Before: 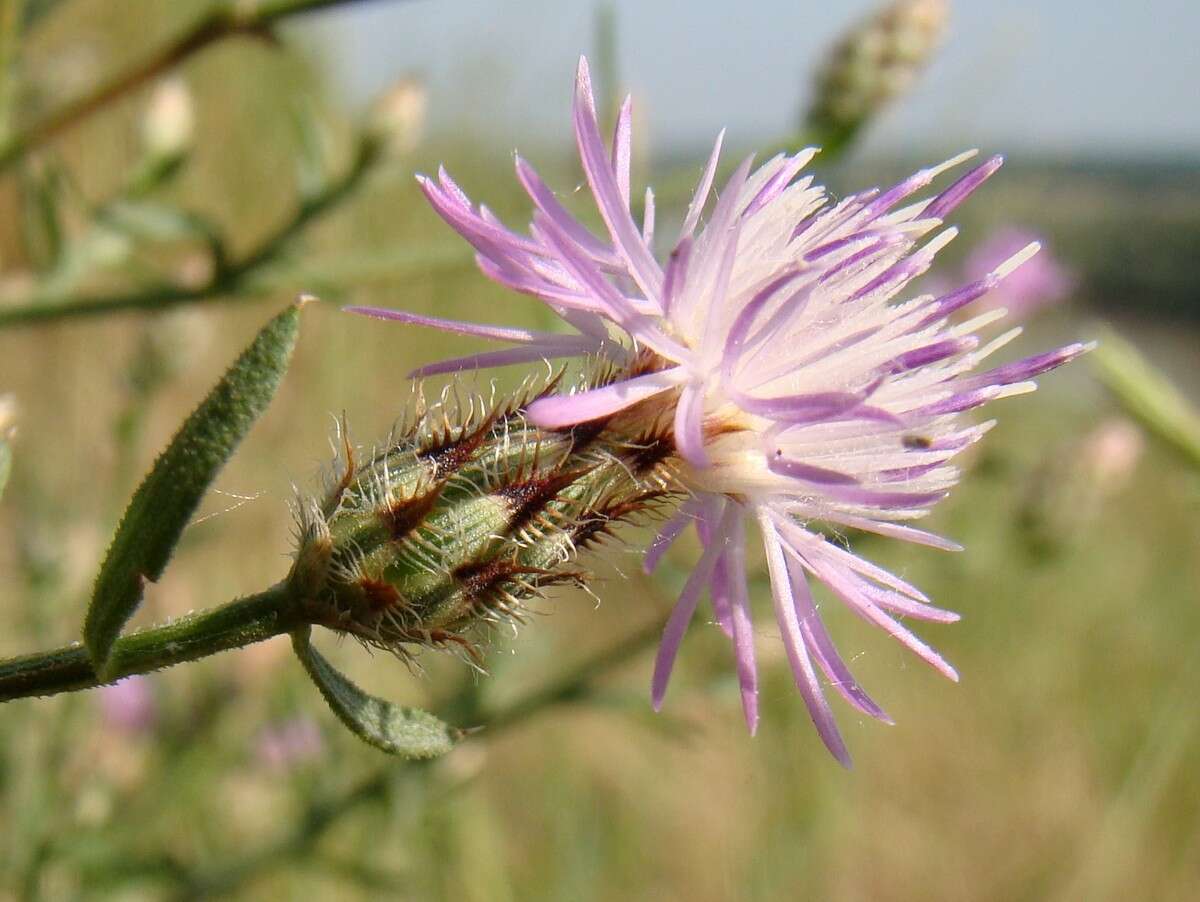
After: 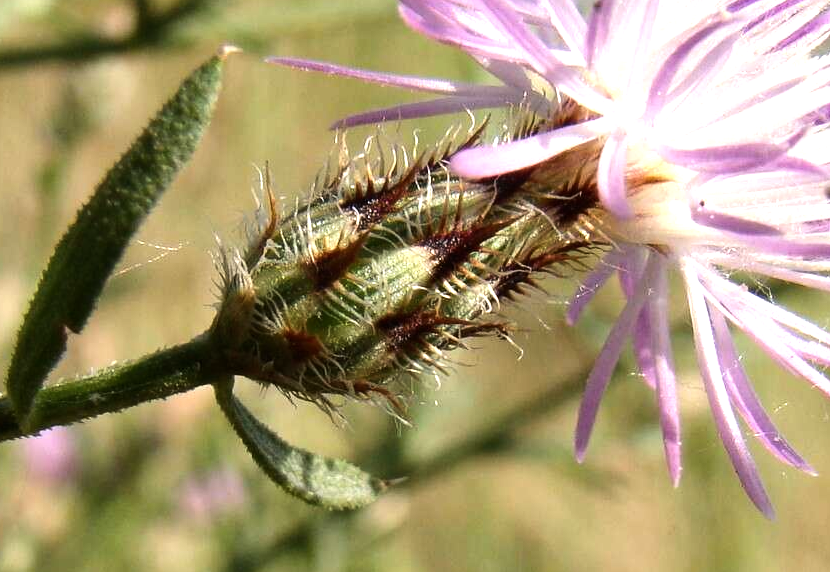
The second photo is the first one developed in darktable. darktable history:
tone equalizer: -8 EV -0.743 EV, -7 EV -0.709 EV, -6 EV -0.632 EV, -5 EV -0.407 EV, -3 EV 0.398 EV, -2 EV 0.6 EV, -1 EV 0.696 EV, +0 EV 0.752 EV, edges refinement/feathering 500, mask exposure compensation -1.57 EV, preserve details no
crop: left 6.47%, top 27.714%, right 24.29%, bottom 8.778%
